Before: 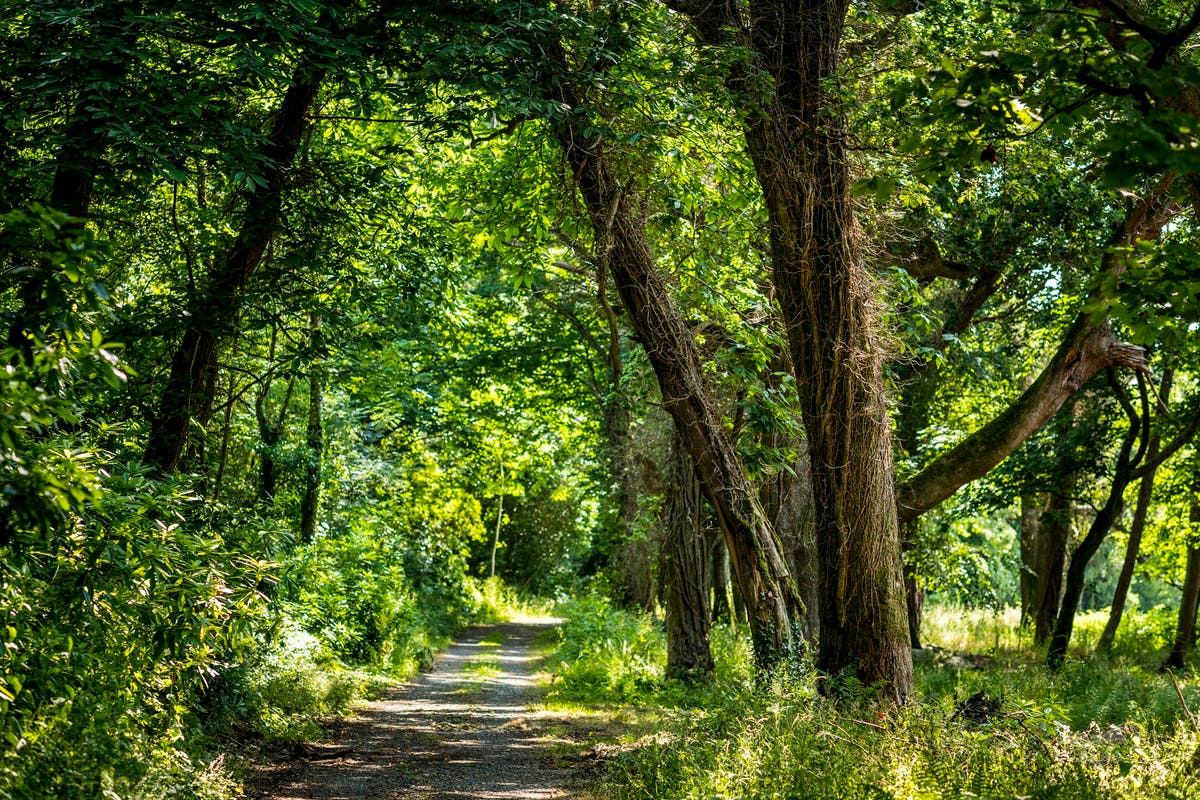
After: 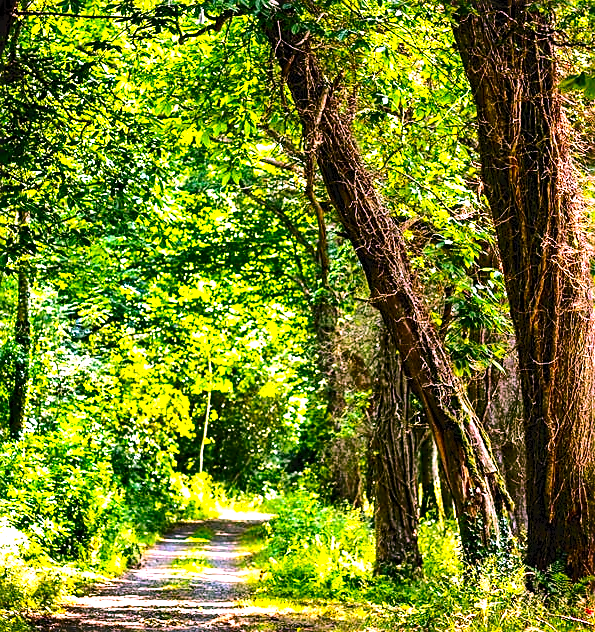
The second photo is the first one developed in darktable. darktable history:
shadows and highlights: highlights color adjustment 77.58%, low approximation 0.01, soften with gaussian
tone curve: curves: ch0 [(0, 0) (0.003, 0.049) (0.011, 0.052) (0.025, 0.061) (0.044, 0.08) (0.069, 0.101) (0.1, 0.119) (0.136, 0.139) (0.177, 0.172) (0.224, 0.222) (0.277, 0.292) (0.335, 0.367) (0.399, 0.444) (0.468, 0.538) (0.543, 0.623) (0.623, 0.713) (0.709, 0.784) (0.801, 0.844) (0.898, 0.916) (1, 1)], color space Lab, independent channels, preserve colors none
color correction: highlights a* 18.91, highlights b* -11.3, saturation 1.64
crop and rotate: angle 0.016°, left 24.405%, top 13.108%, right 25.972%, bottom 7.789%
tone equalizer: -8 EV -0.782 EV, -7 EV -0.671 EV, -6 EV -0.62 EV, -5 EV -0.415 EV, -3 EV 0.372 EV, -2 EV 0.6 EV, -1 EV 0.699 EV, +0 EV 0.765 EV, smoothing 1
sharpen: on, module defaults
contrast brightness saturation: brightness -0.092
exposure: exposure 0.563 EV, compensate exposure bias true, compensate highlight preservation false
